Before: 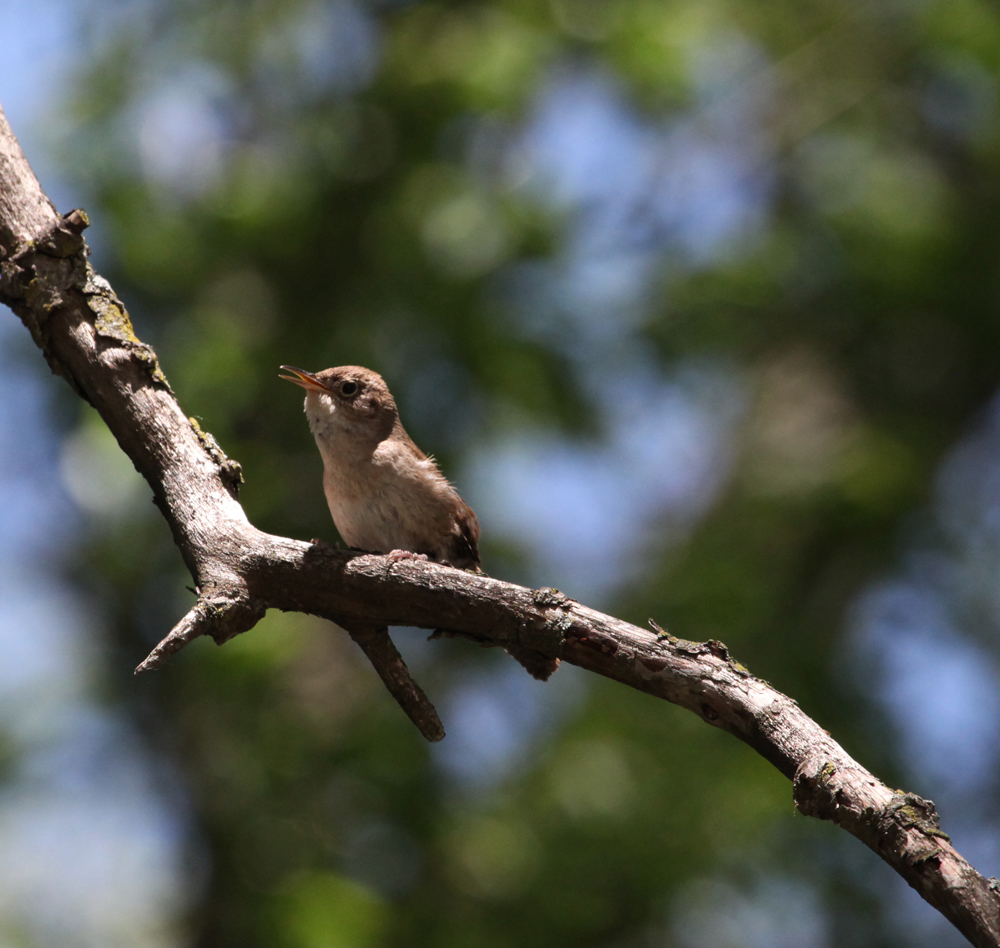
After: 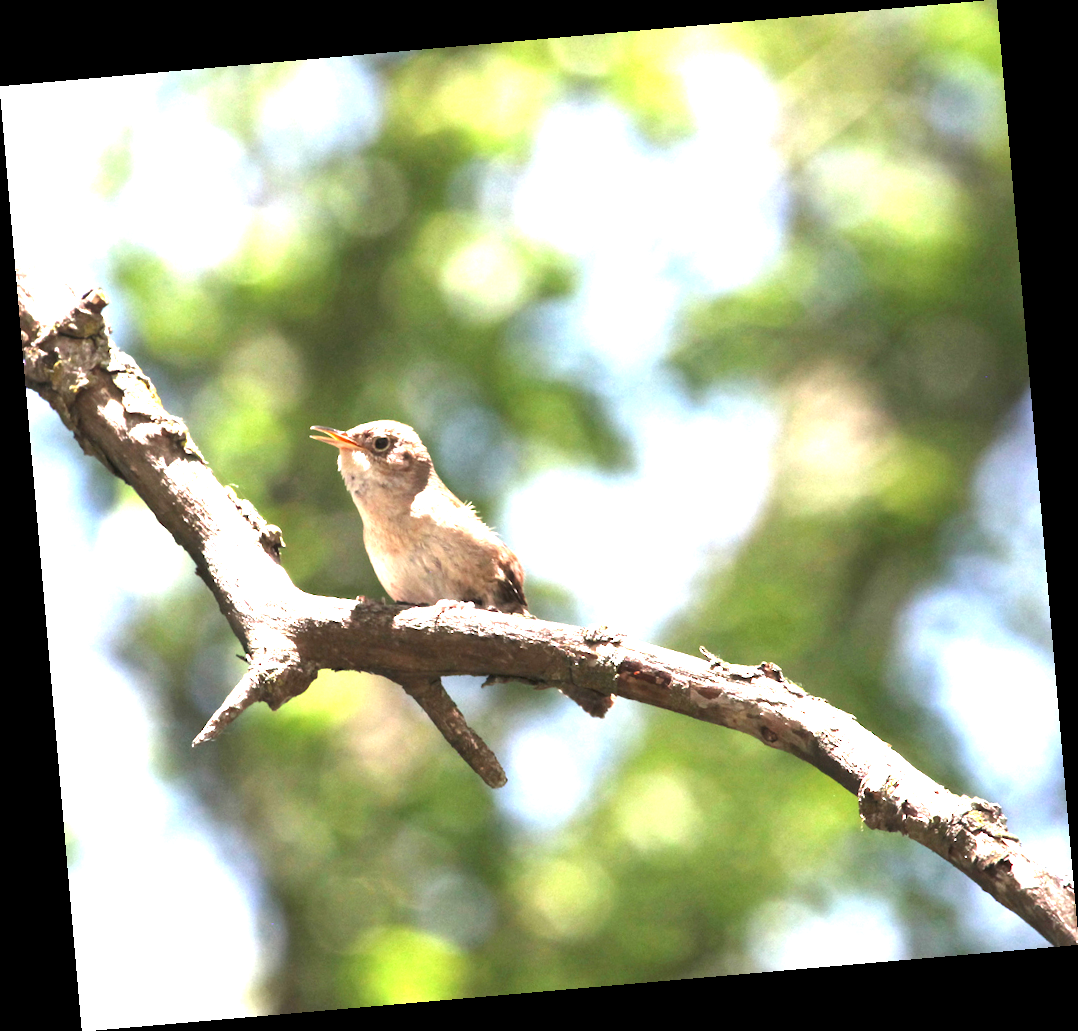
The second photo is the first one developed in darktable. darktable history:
exposure: exposure 3 EV, compensate highlight preservation false
rotate and perspective: rotation -4.98°, automatic cropping off
